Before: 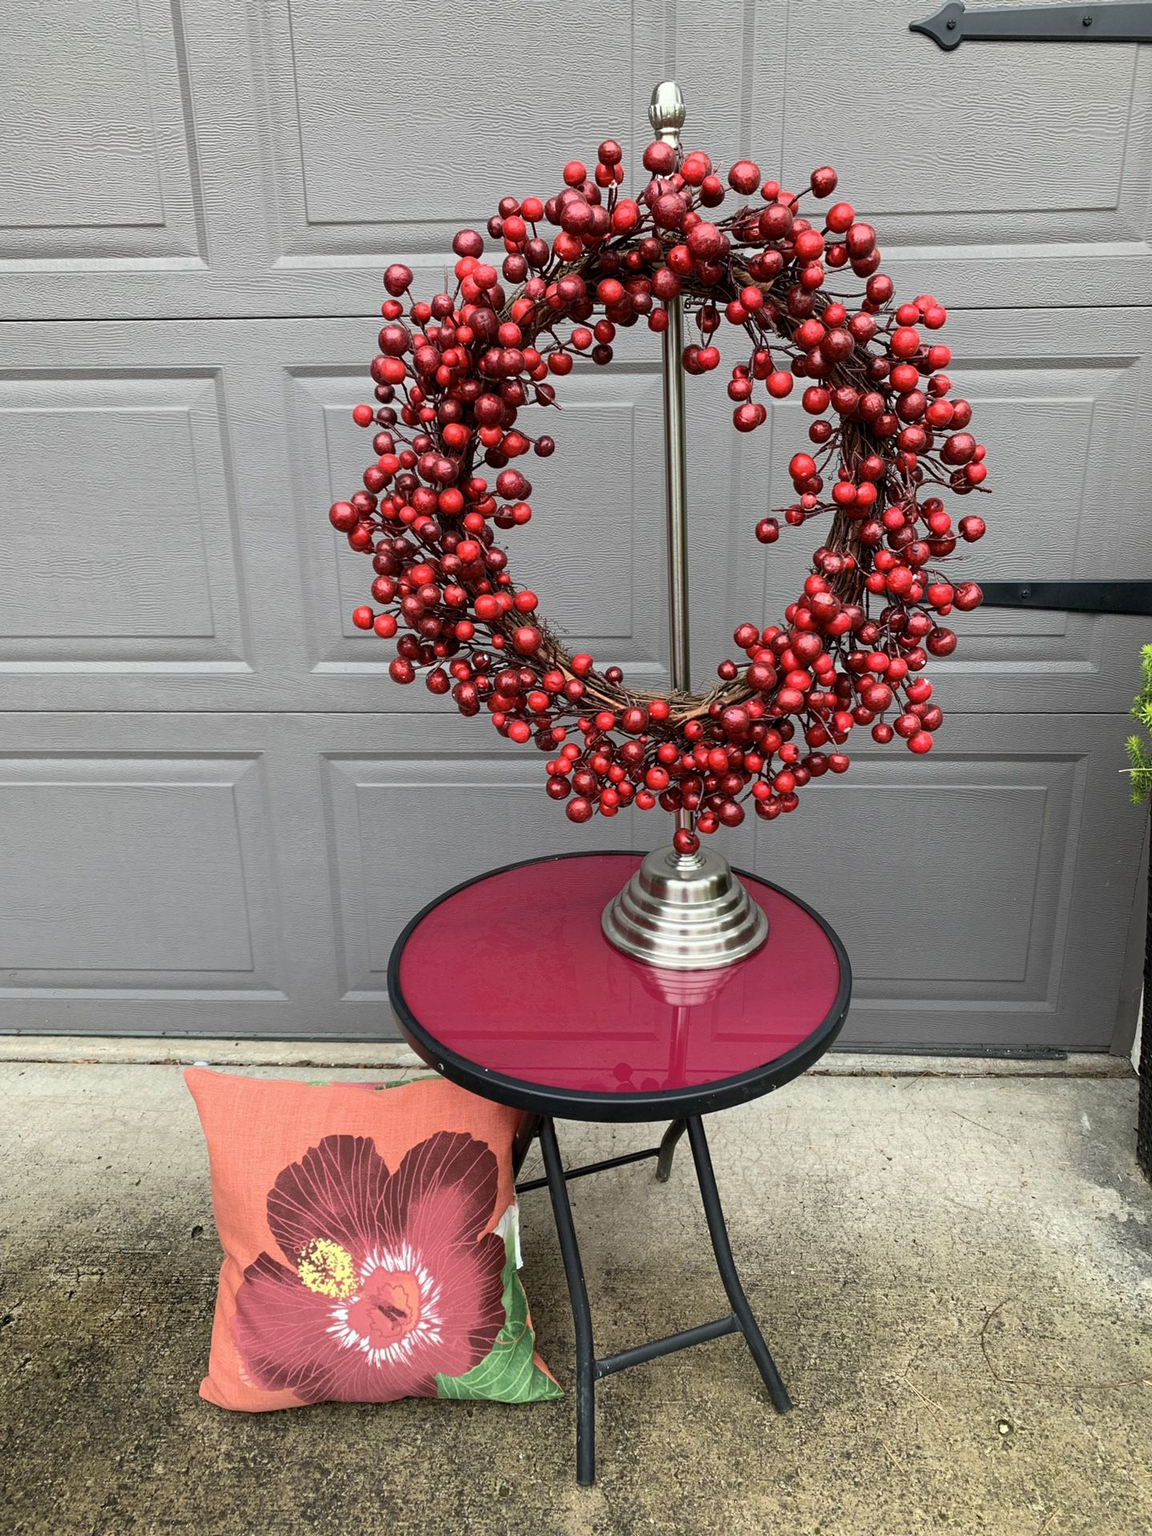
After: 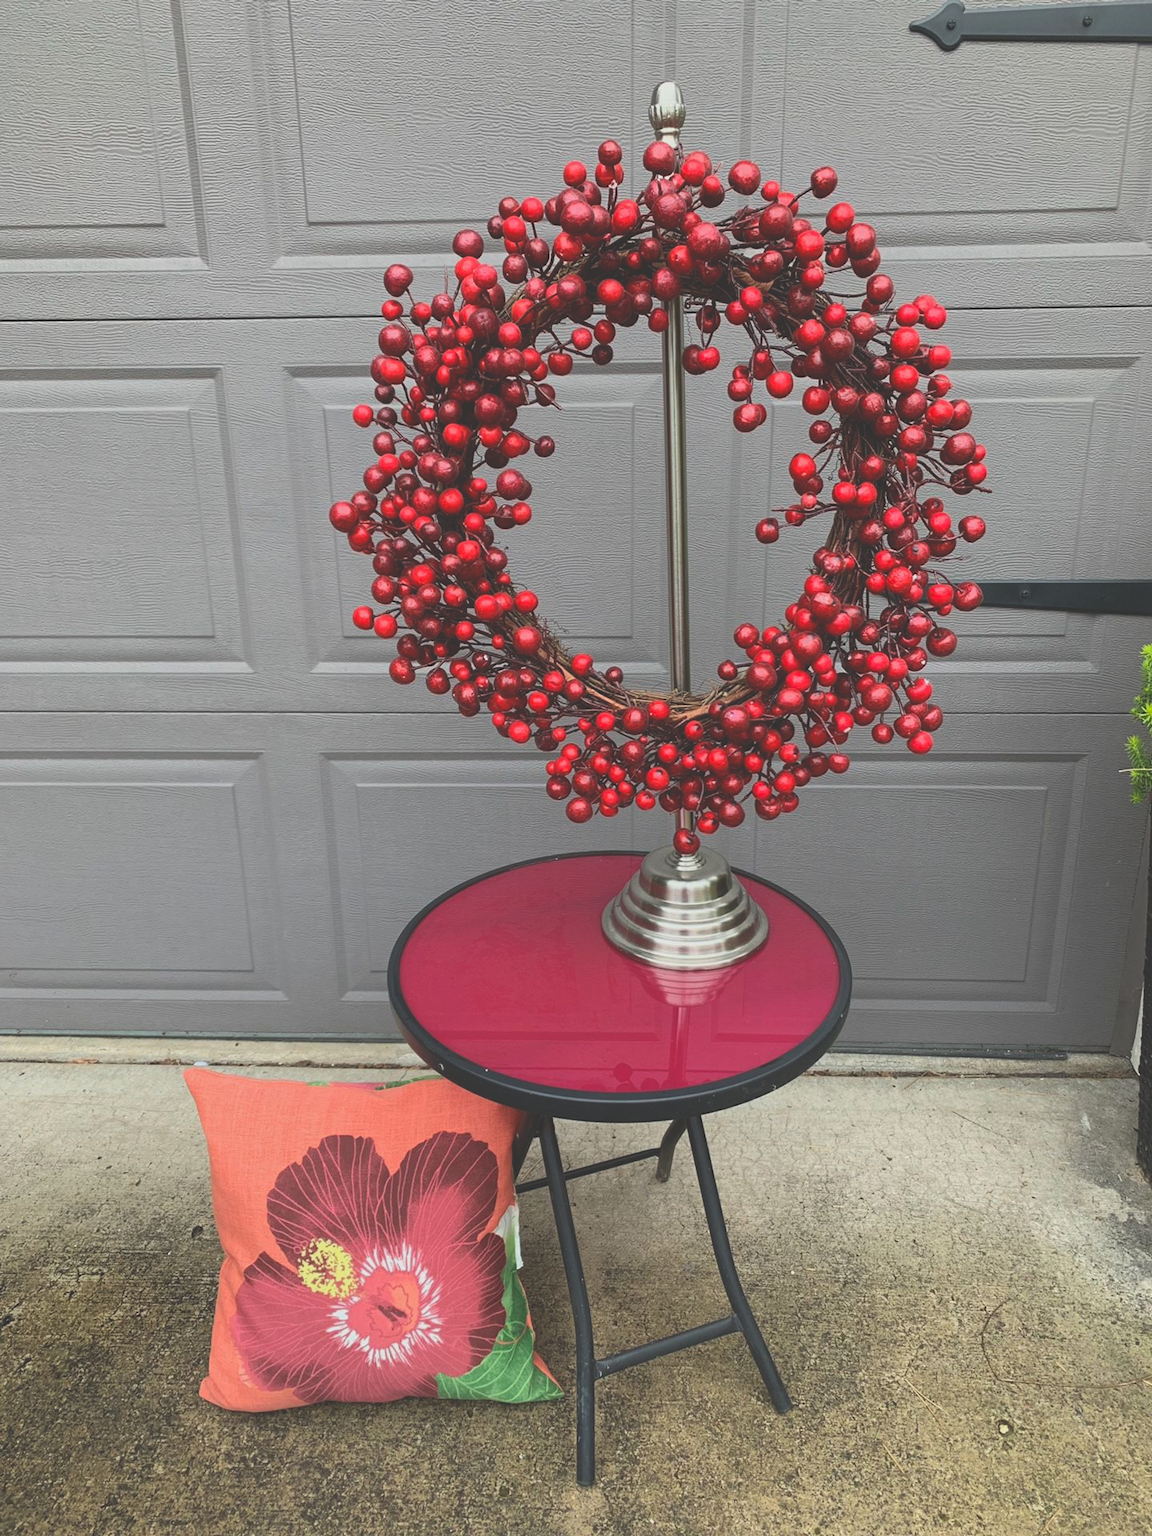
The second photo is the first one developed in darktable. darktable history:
exposure: black level correction -0.024, exposure -0.121 EV, compensate highlight preservation false
contrast brightness saturation: contrast -0.125
